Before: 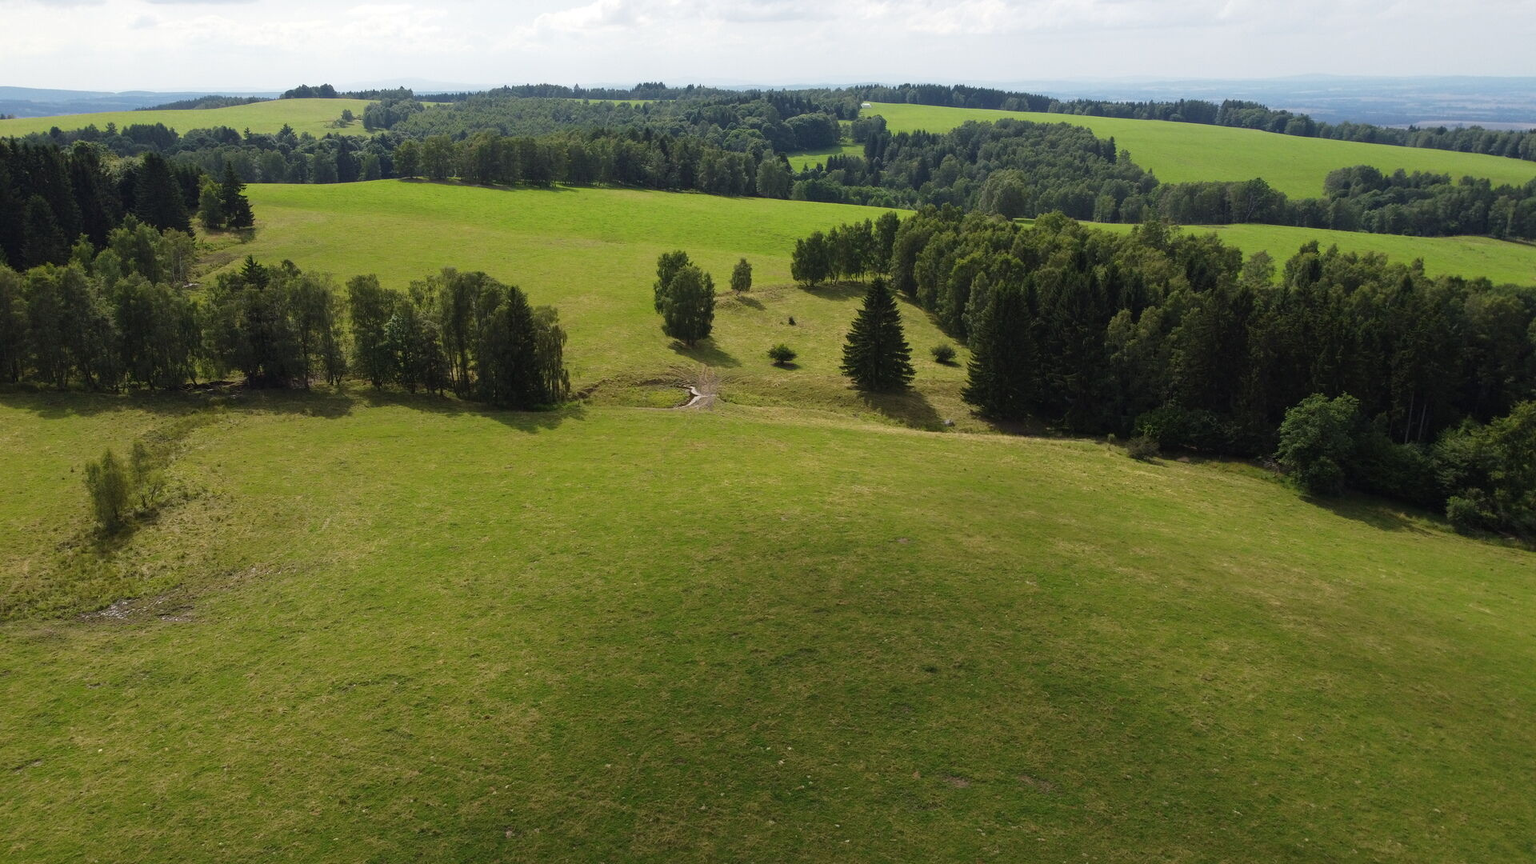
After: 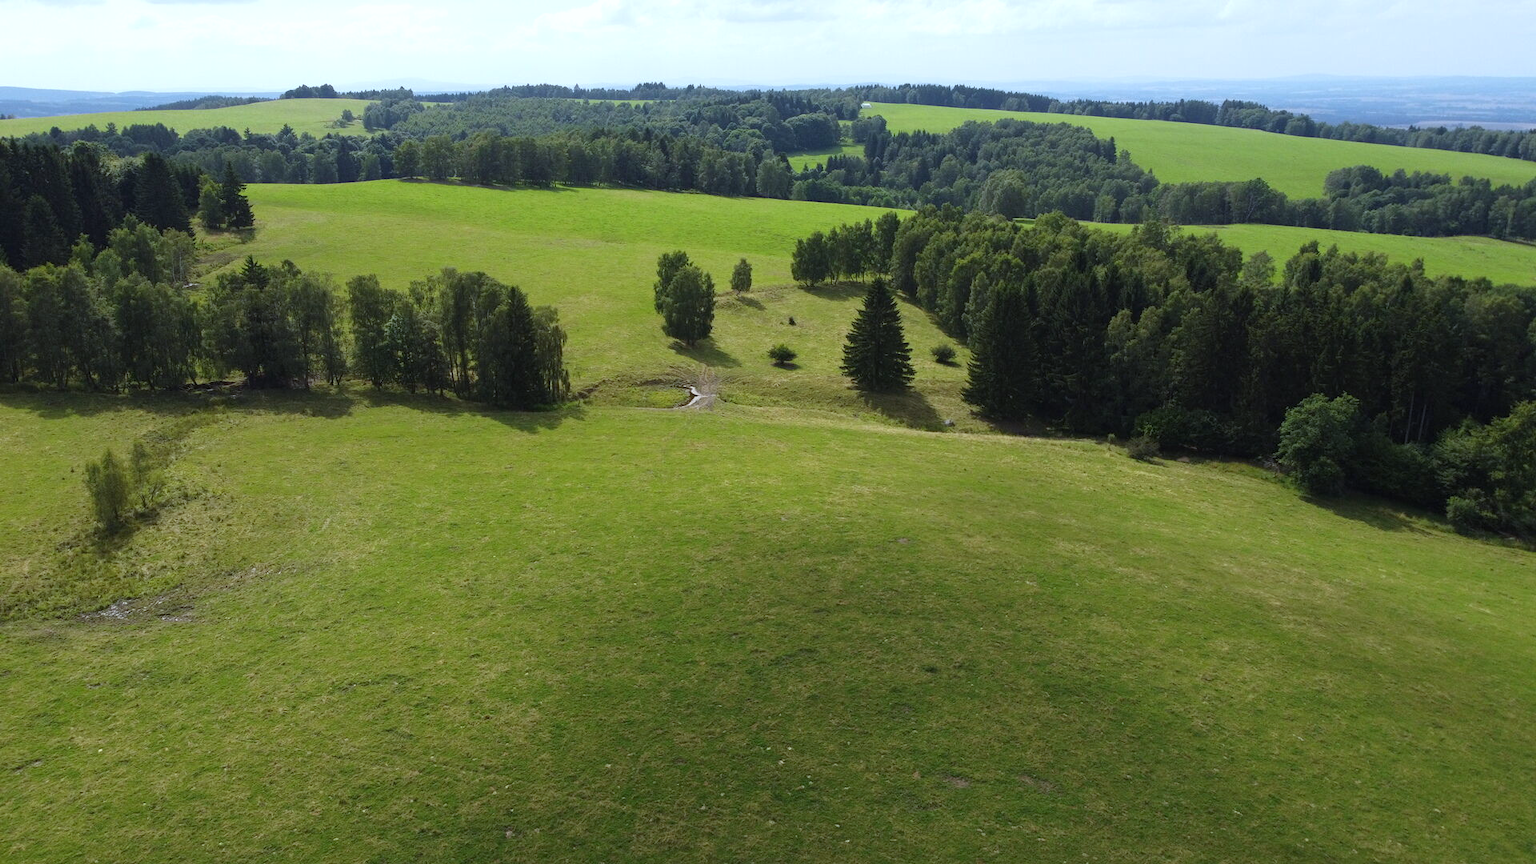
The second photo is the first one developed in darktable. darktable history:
exposure: exposure 0.2 EV, compensate highlight preservation false
white balance: red 0.924, blue 1.095
